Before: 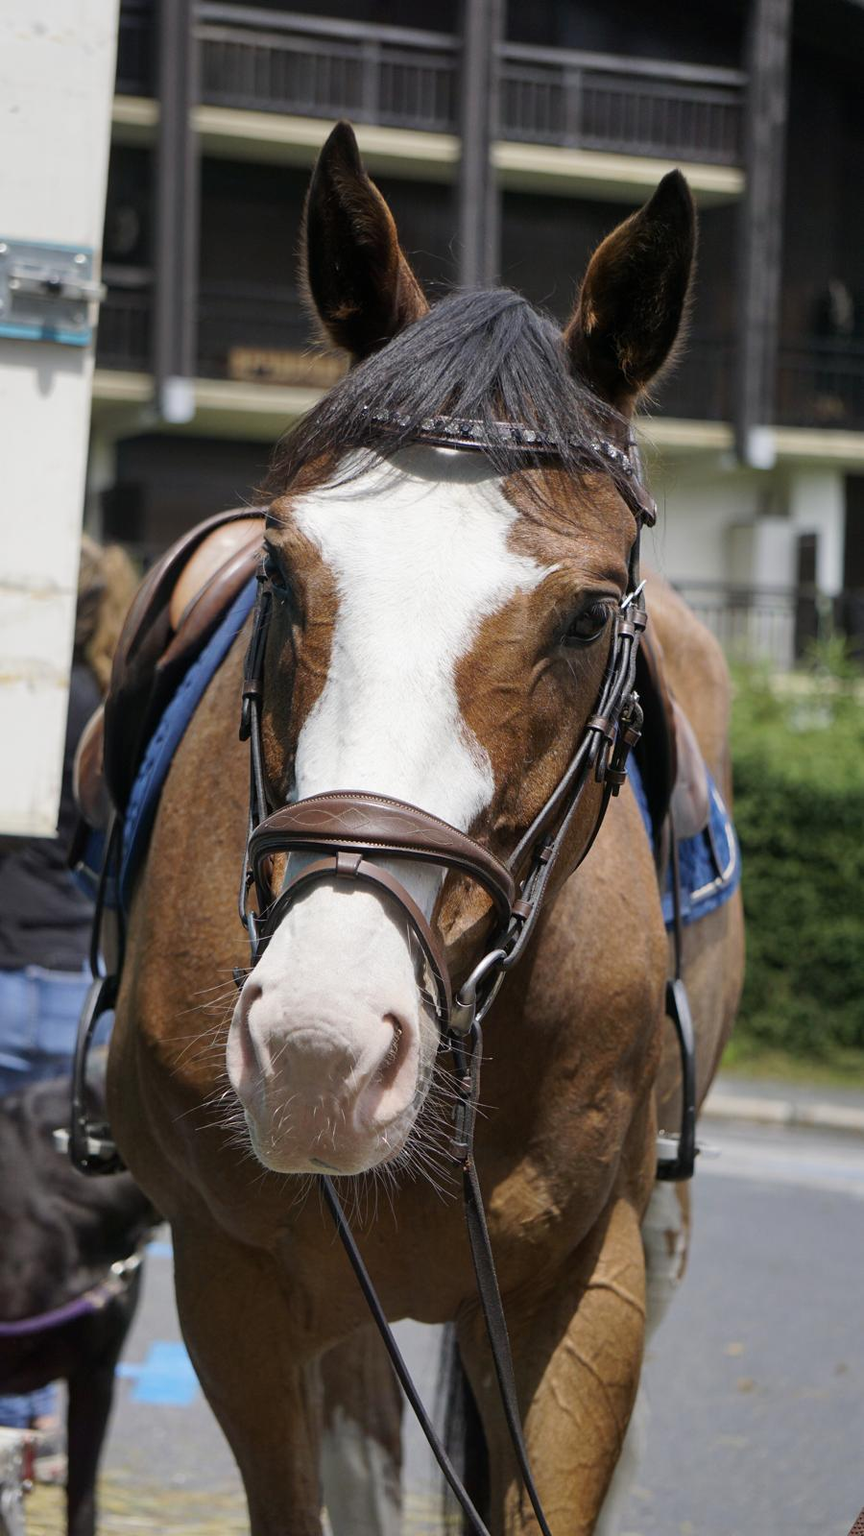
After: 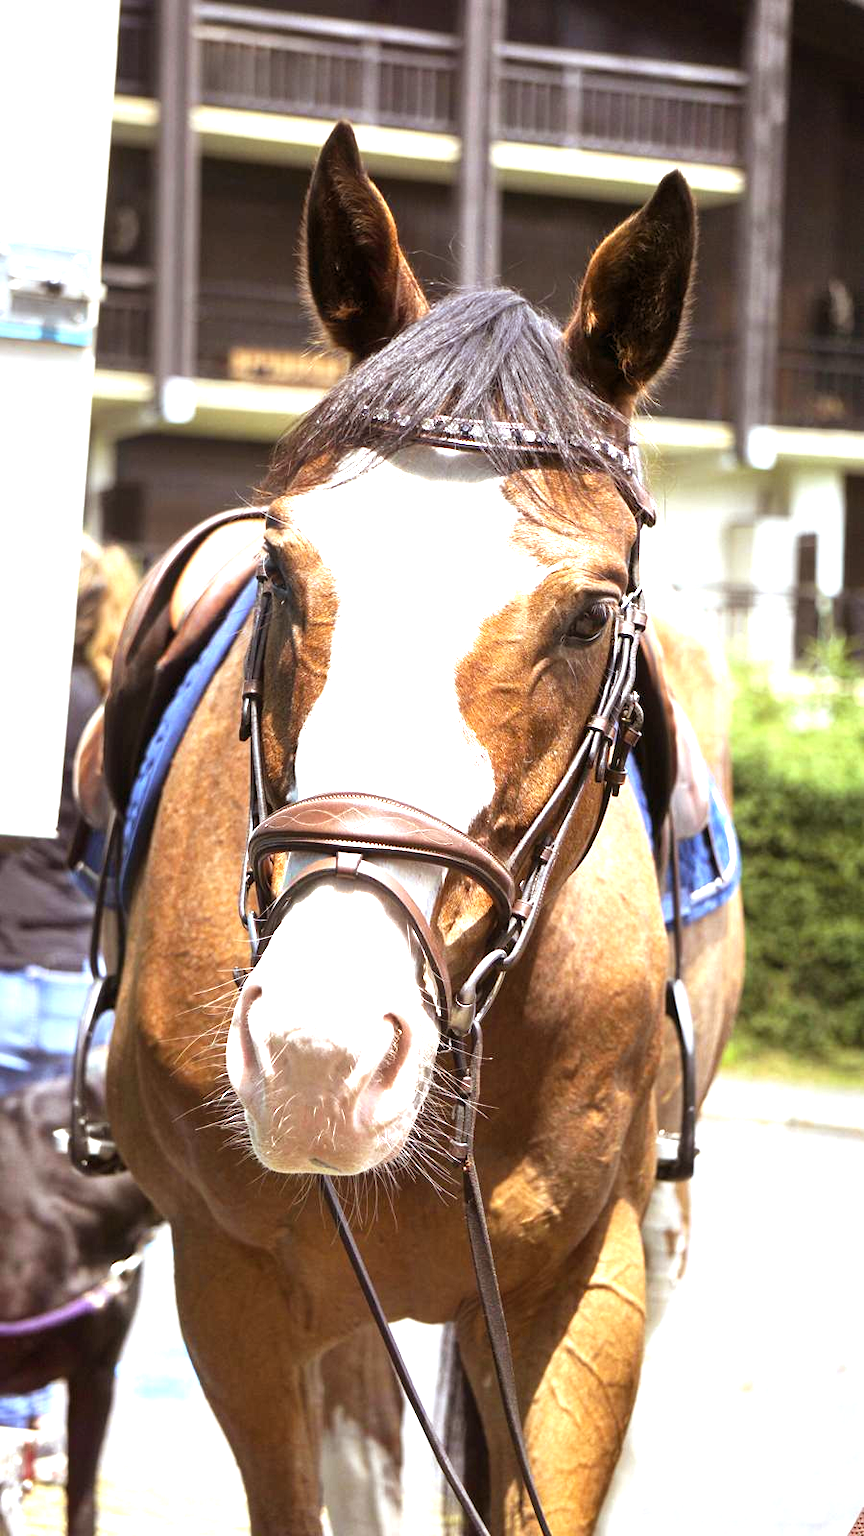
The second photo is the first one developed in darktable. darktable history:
exposure: exposure 2 EV, compensate exposure bias true, compensate highlight preservation false
rgb levels: mode RGB, independent channels, levels [[0, 0.5, 1], [0, 0.521, 1], [0, 0.536, 1]]
